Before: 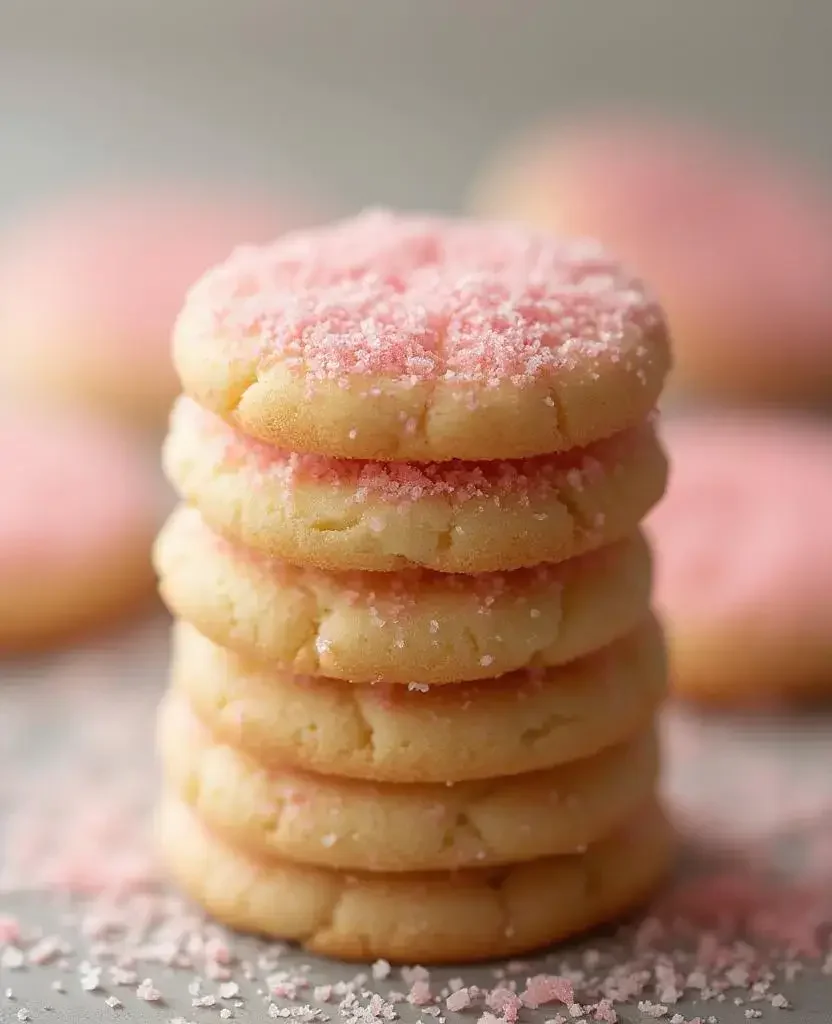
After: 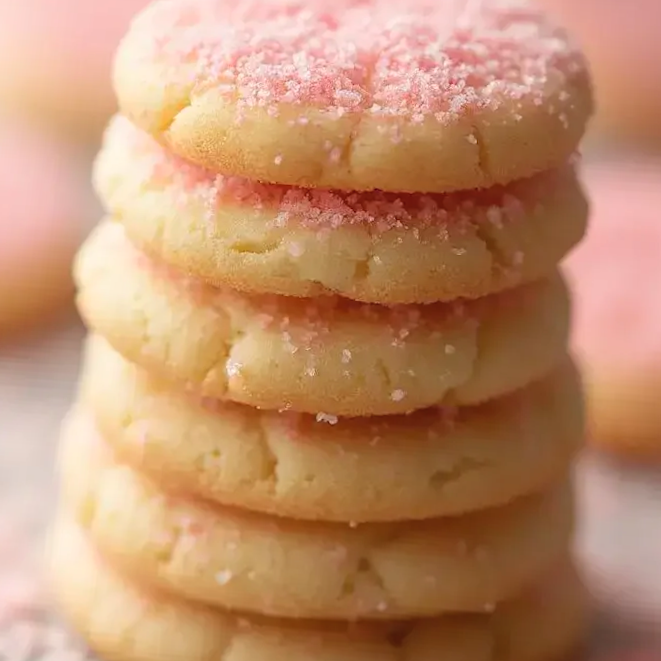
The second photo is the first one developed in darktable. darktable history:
rotate and perspective: rotation 0.128°, lens shift (vertical) -0.181, lens shift (horizontal) -0.044, shear 0.001, automatic cropping off
crop and rotate: angle -3.37°, left 9.79%, top 20.73%, right 12.42%, bottom 11.82%
contrast brightness saturation: contrast 0.05, brightness 0.06, saturation 0.01
